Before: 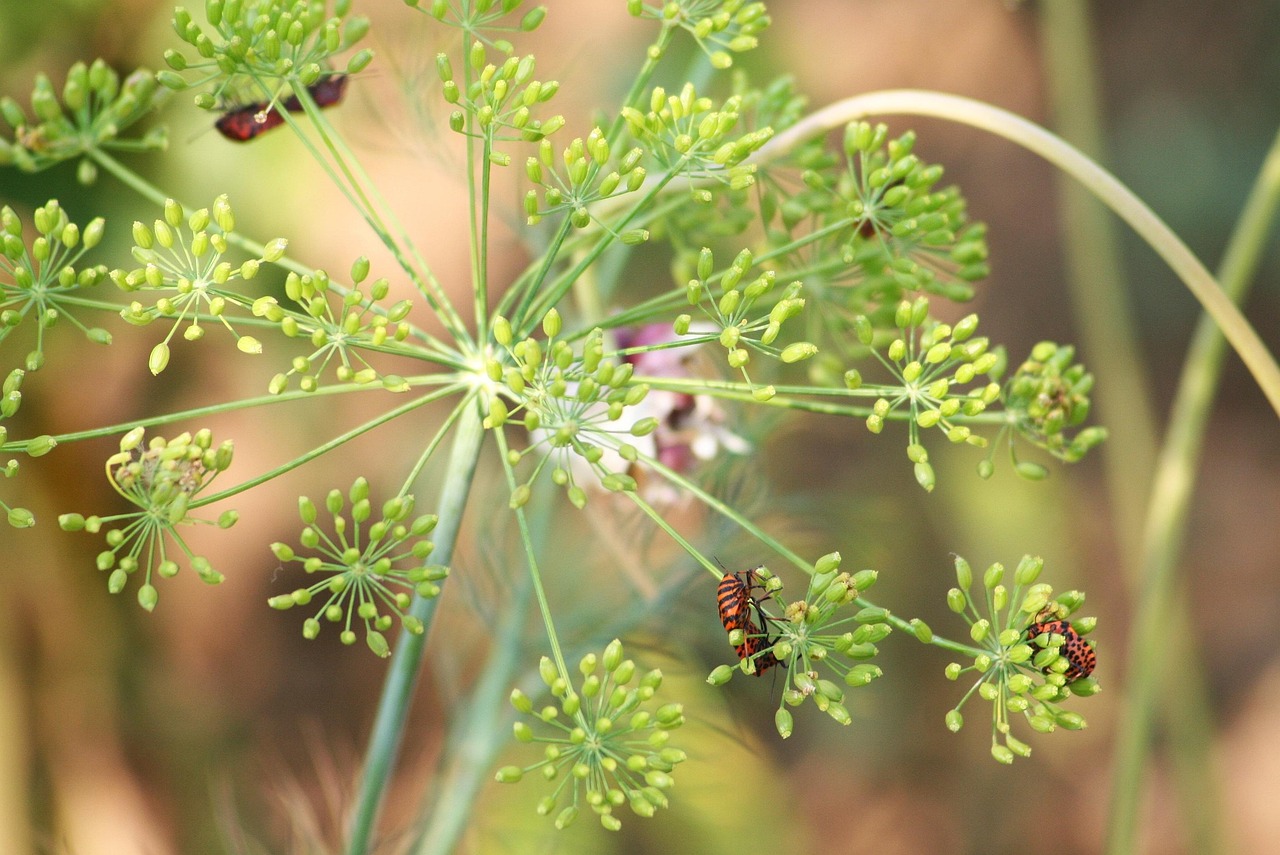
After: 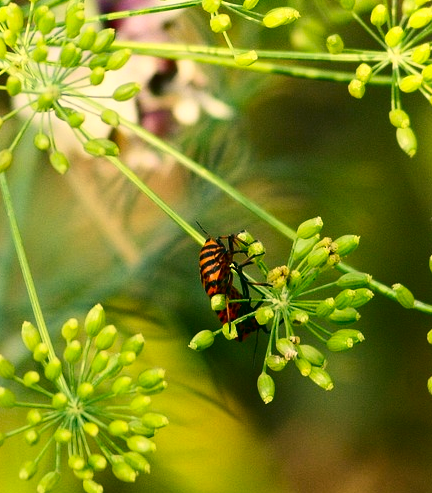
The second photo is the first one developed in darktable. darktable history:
contrast brightness saturation: contrast 0.237, brightness -0.235, saturation 0.139
crop: left 40.515%, top 39.243%, right 25.639%, bottom 3.071%
color correction: highlights a* 4.85, highlights b* 23.88, shadows a* -15.71, shadows b* 4.03
